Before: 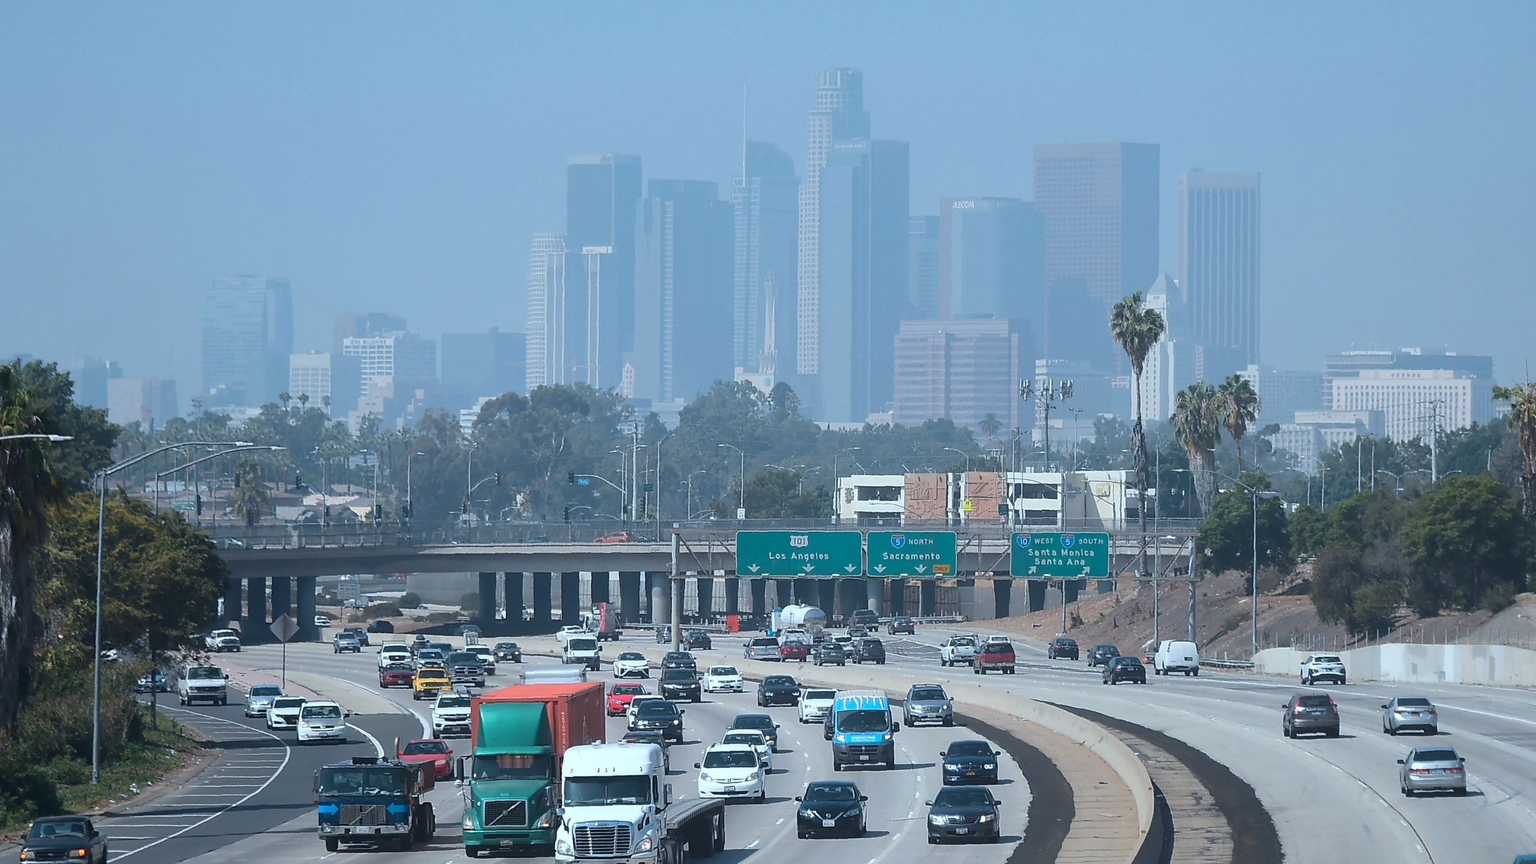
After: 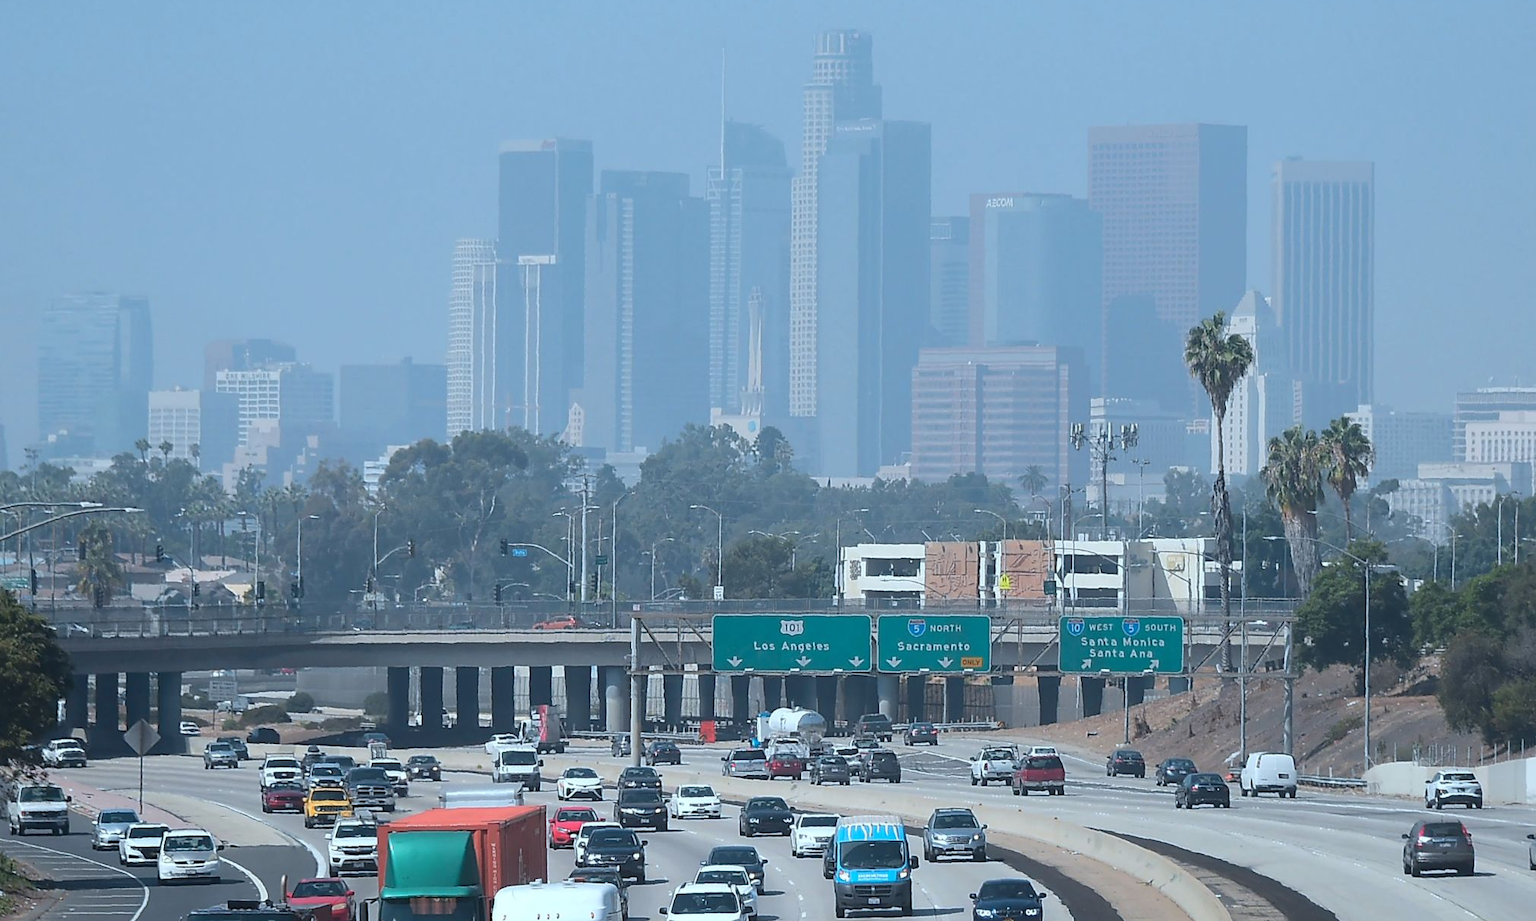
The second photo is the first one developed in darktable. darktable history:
crop: left 11.241%, top 5.162%, right 9.564%, bottom 10.361%
